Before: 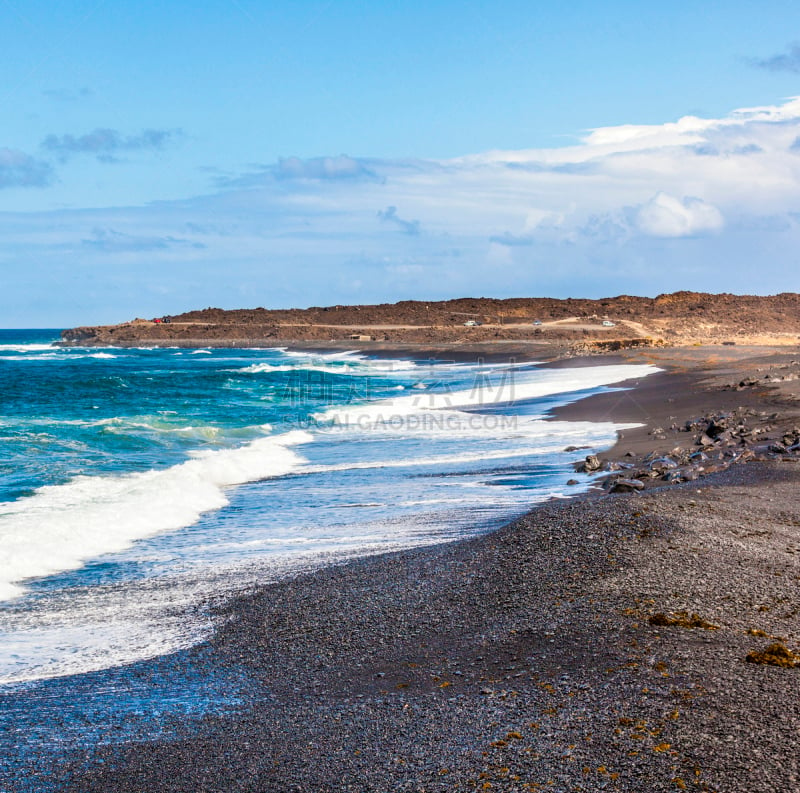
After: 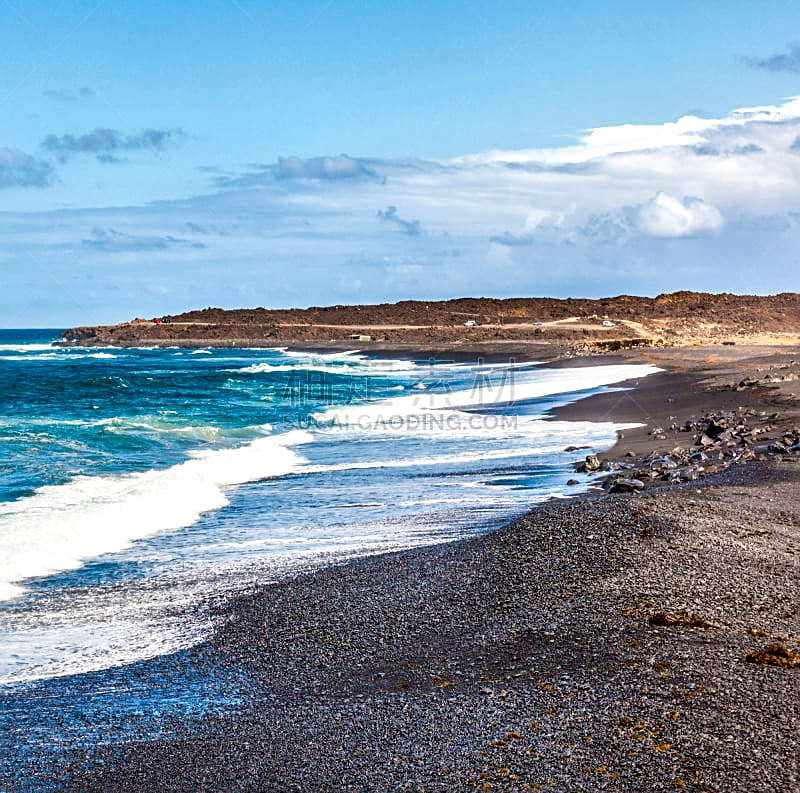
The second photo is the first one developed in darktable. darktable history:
local contrast: mode bilateral grid, contrast 21, coarseness 51, detail 178%, midtone range 0.2
sharpen: on, module defaults
